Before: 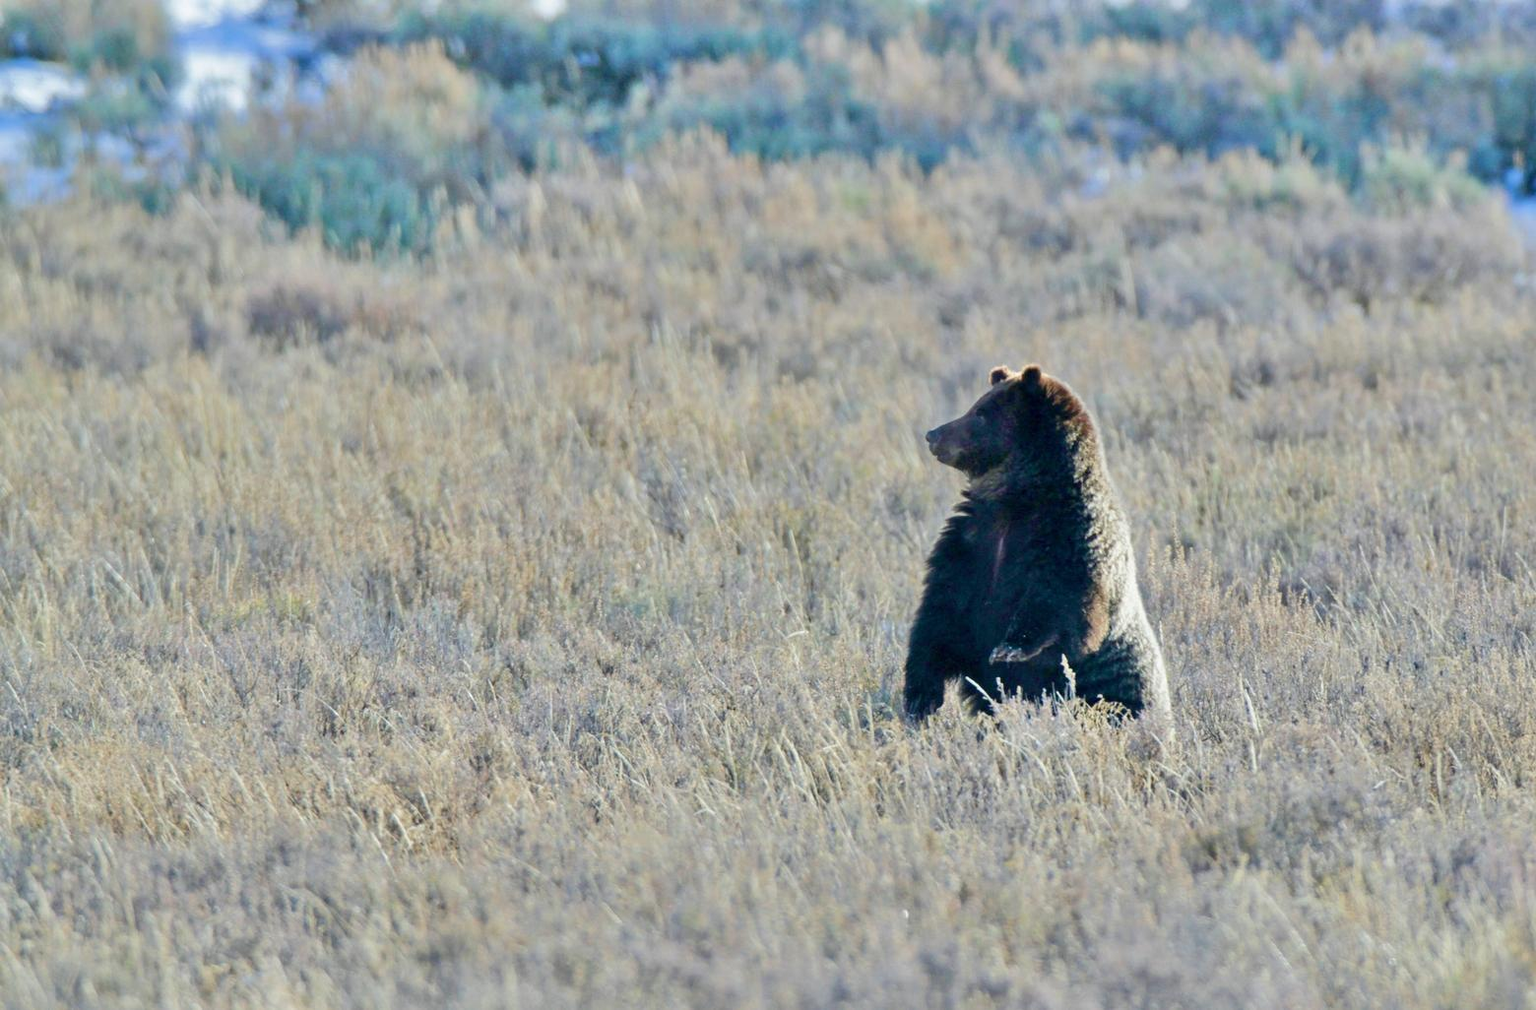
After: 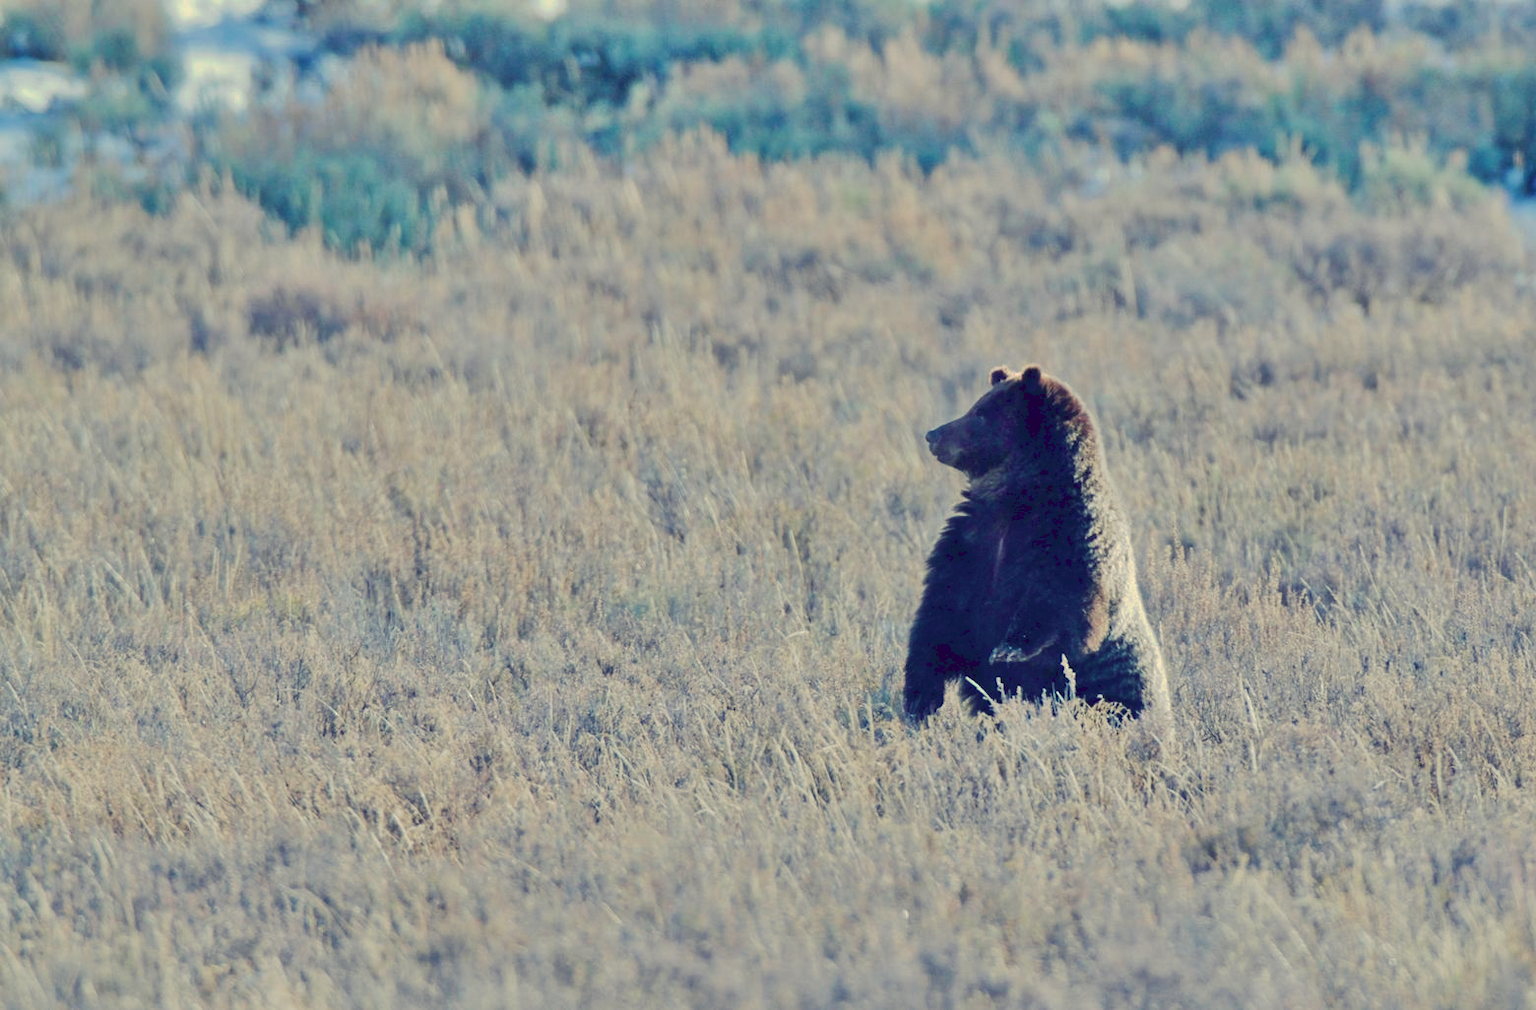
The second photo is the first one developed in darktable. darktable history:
tone curve: curves: ch0 [(0, 0) (0.003, 0.096) (0.011, 0.096) (0.025, 0.098) (0.044, 0.099) (0.069, 0.106) (0.1, 0.128) (0.136, 0.153) (0.177, 0.186) (0.224, 0.218) (0.277, 0.265) (0.335, 0.316) (0.399, 0.374) (0.468, 0.445) (0.543, 0.526) (0.623, 0.605) (0.709, 0.681) (0.801, 0.758) (0.898, 0.819) (1, 1)], preserve colors none
color look up table: target L [94.33, 93.2, 83.77, 83.14, 76.26, 76.02, 60.61, 55.35, 50.76, 49.39, 39.57, 39.46, 18.99, 203.3, 85.33, 83.58, 77.35, 72.23, 67.46, 65.75, 56.39, 51.38, 46.84, 45.42, 44.21, 38.9, 29.9, 19.09, 73.94, 61.47, 58.49, 57.82, 48.88, 49.55, 43.21, 42.98, 35.15, 35.43, 30.34, 9.116, 6.91, 3.331, 93.35, 84.01, 63.95, 62.31, 60.47, 41.95, 34.62], target a [-5.578, -12.76, -64.18, -28.18, -73.79, -32.46, -14.52, -48.15, -32.02, -2.56, -26.3, -24.12, -18.08, 0, 9.801, 5.755, 8.548, 10.98, 41.74, 38.05, 25.44, 71, 46.31, 67.04, 2.236, 43.74, 7.17, 24.88, 19.94, 58.58, 74.47, 33.42, 65.32, 22.98, 8.108, 52.58, 25.61, 58.73, 39.45, 47.71, 49.49, 30.78, -7.331, -50.86, -27.24, -37.65, -12.24, -7.748, -3.529], target b [27.45, 51.04, 23.17, 71.4, 64.73, 19.26, 34.19, 41.4, 7.922, 6.237, 26.81, -9.018, -0.39, -0.002, 34.11, 12.29, 68.67, 44.05, 2.005, 31.35, 23.96, 18.99, 39.82, 1.788, 21.01, 7.629, -7.815, 2.143, -15.46, -19.45, -42.02, -38.79, -57.75, -5.141, -61.35, -14.14, -35.18, -48.83, -83.68, -39.99, -68.53, -49.89, 7.346, -1.85, -32.98, -6.986, -9.241, -37.17, -29.05], num patches 49
